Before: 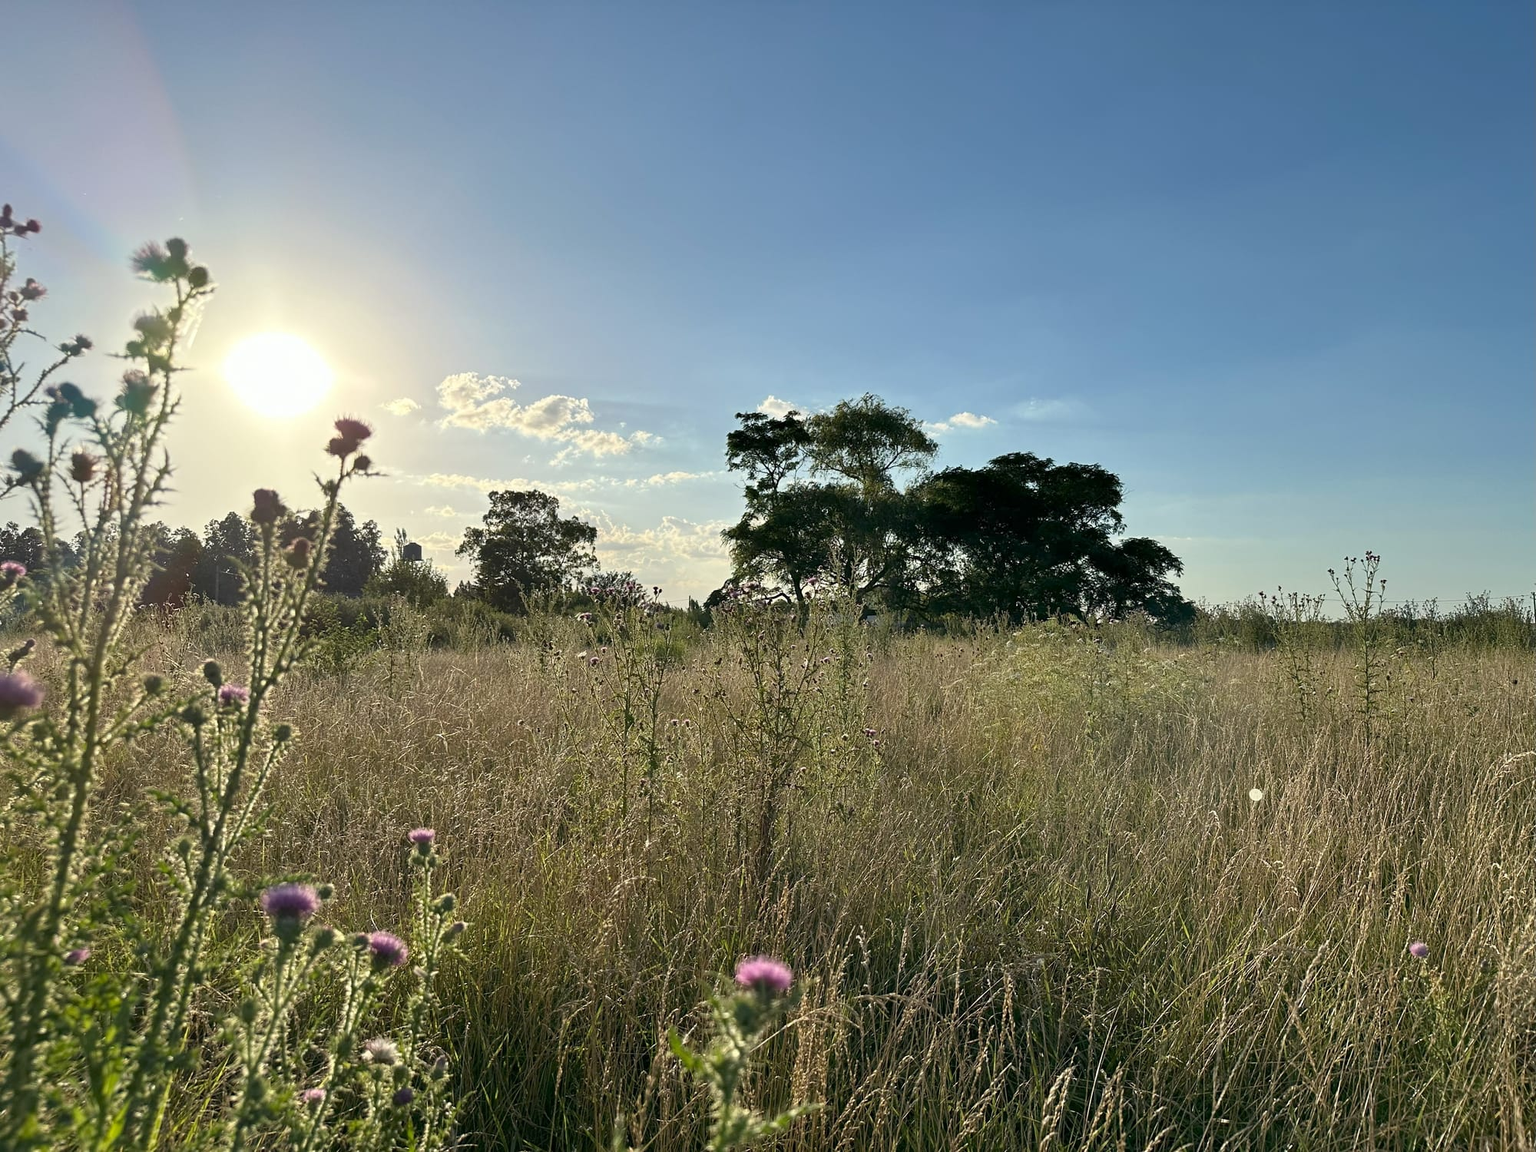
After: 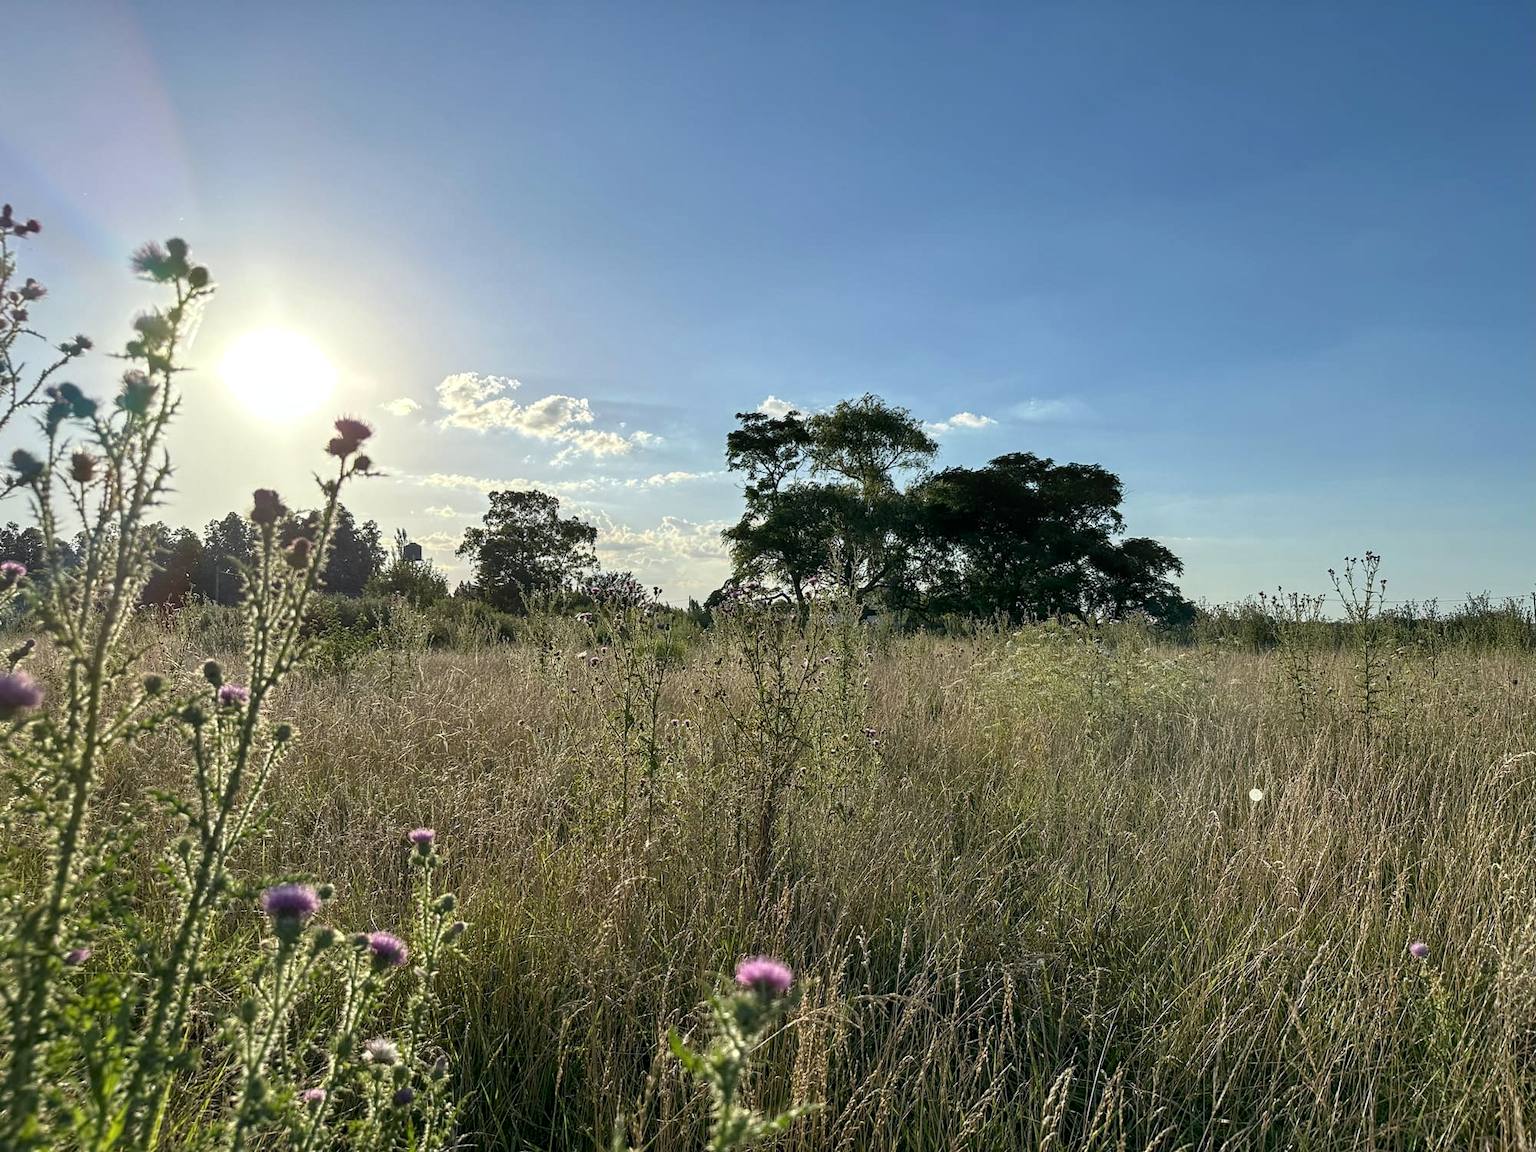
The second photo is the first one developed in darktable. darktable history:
local contrast: on, module defaults
white balance: red 0.976, blue 1.04
